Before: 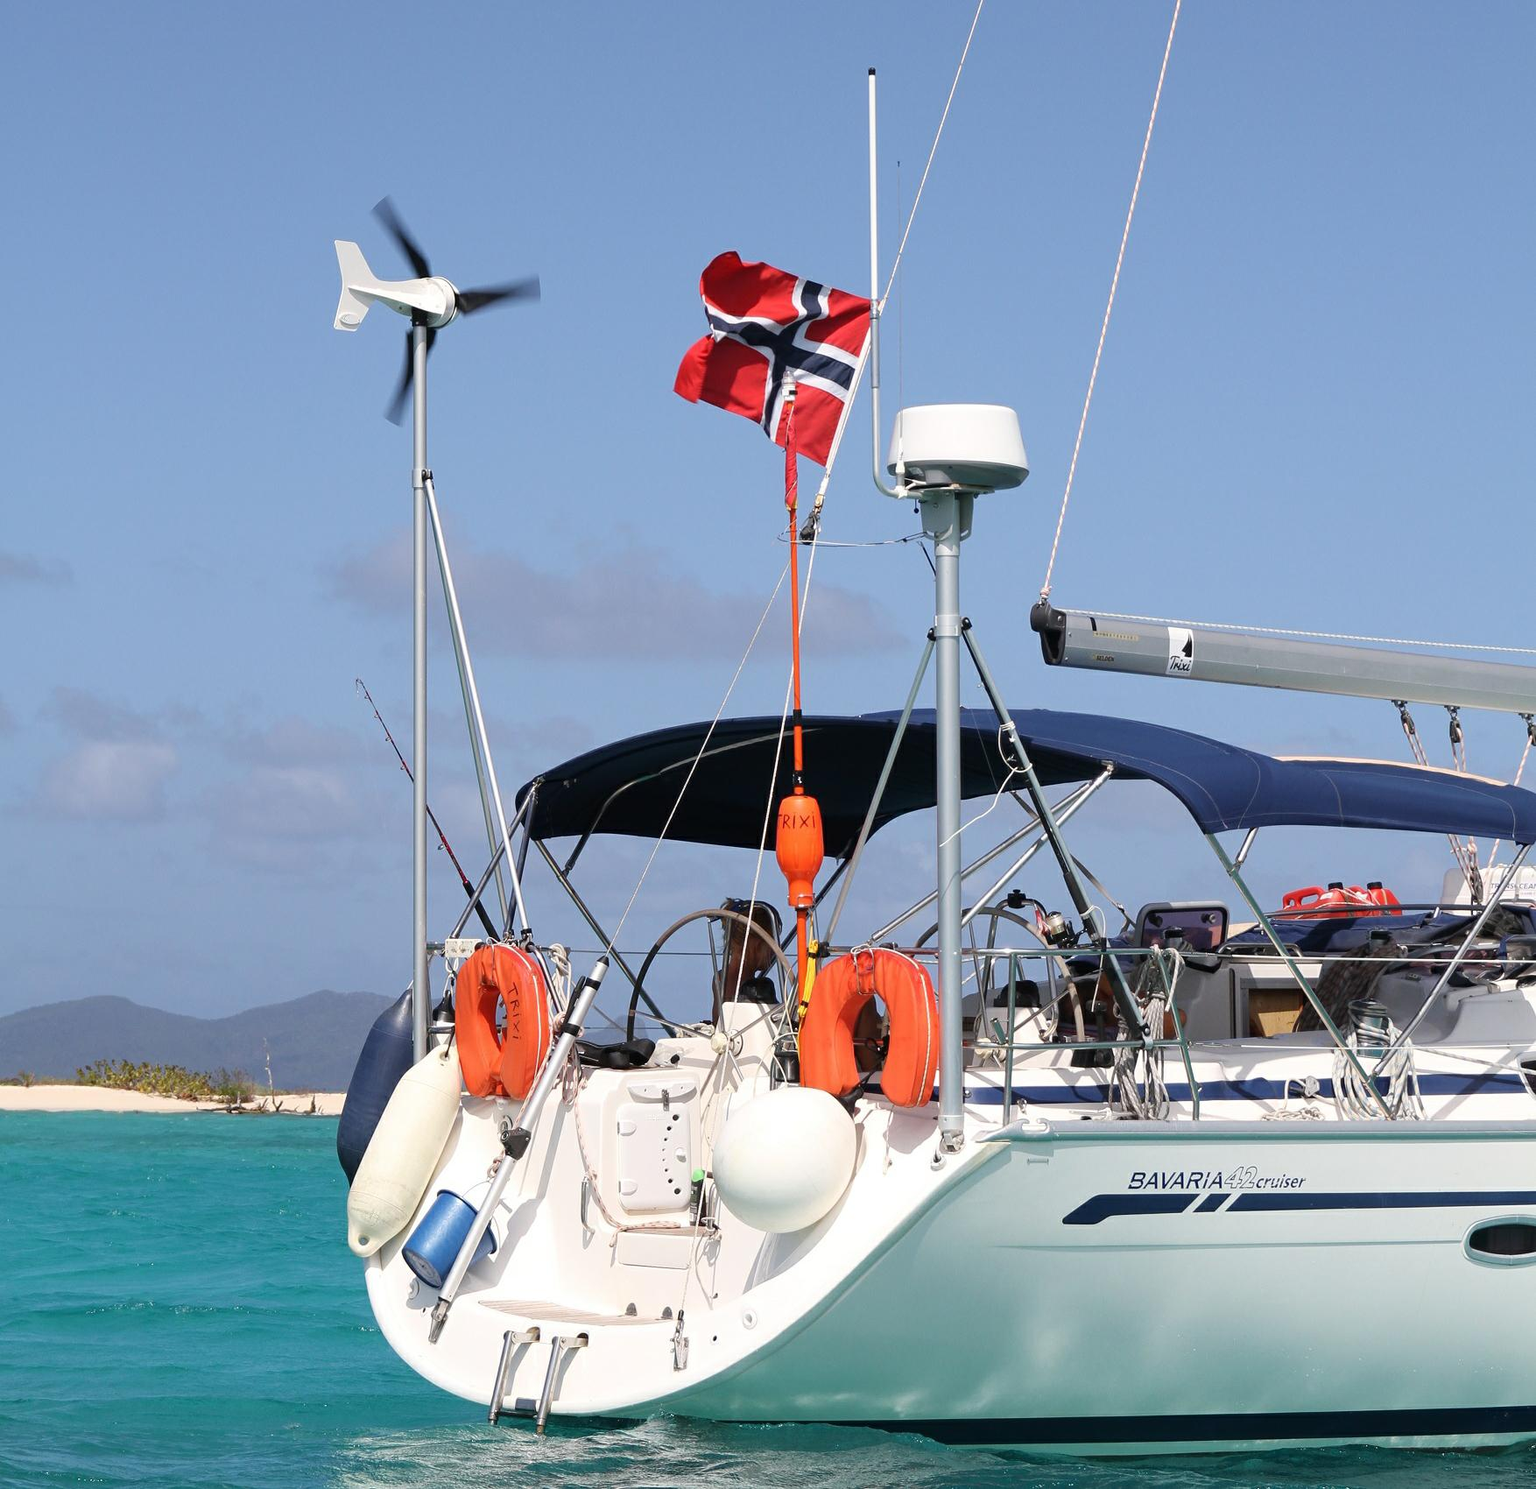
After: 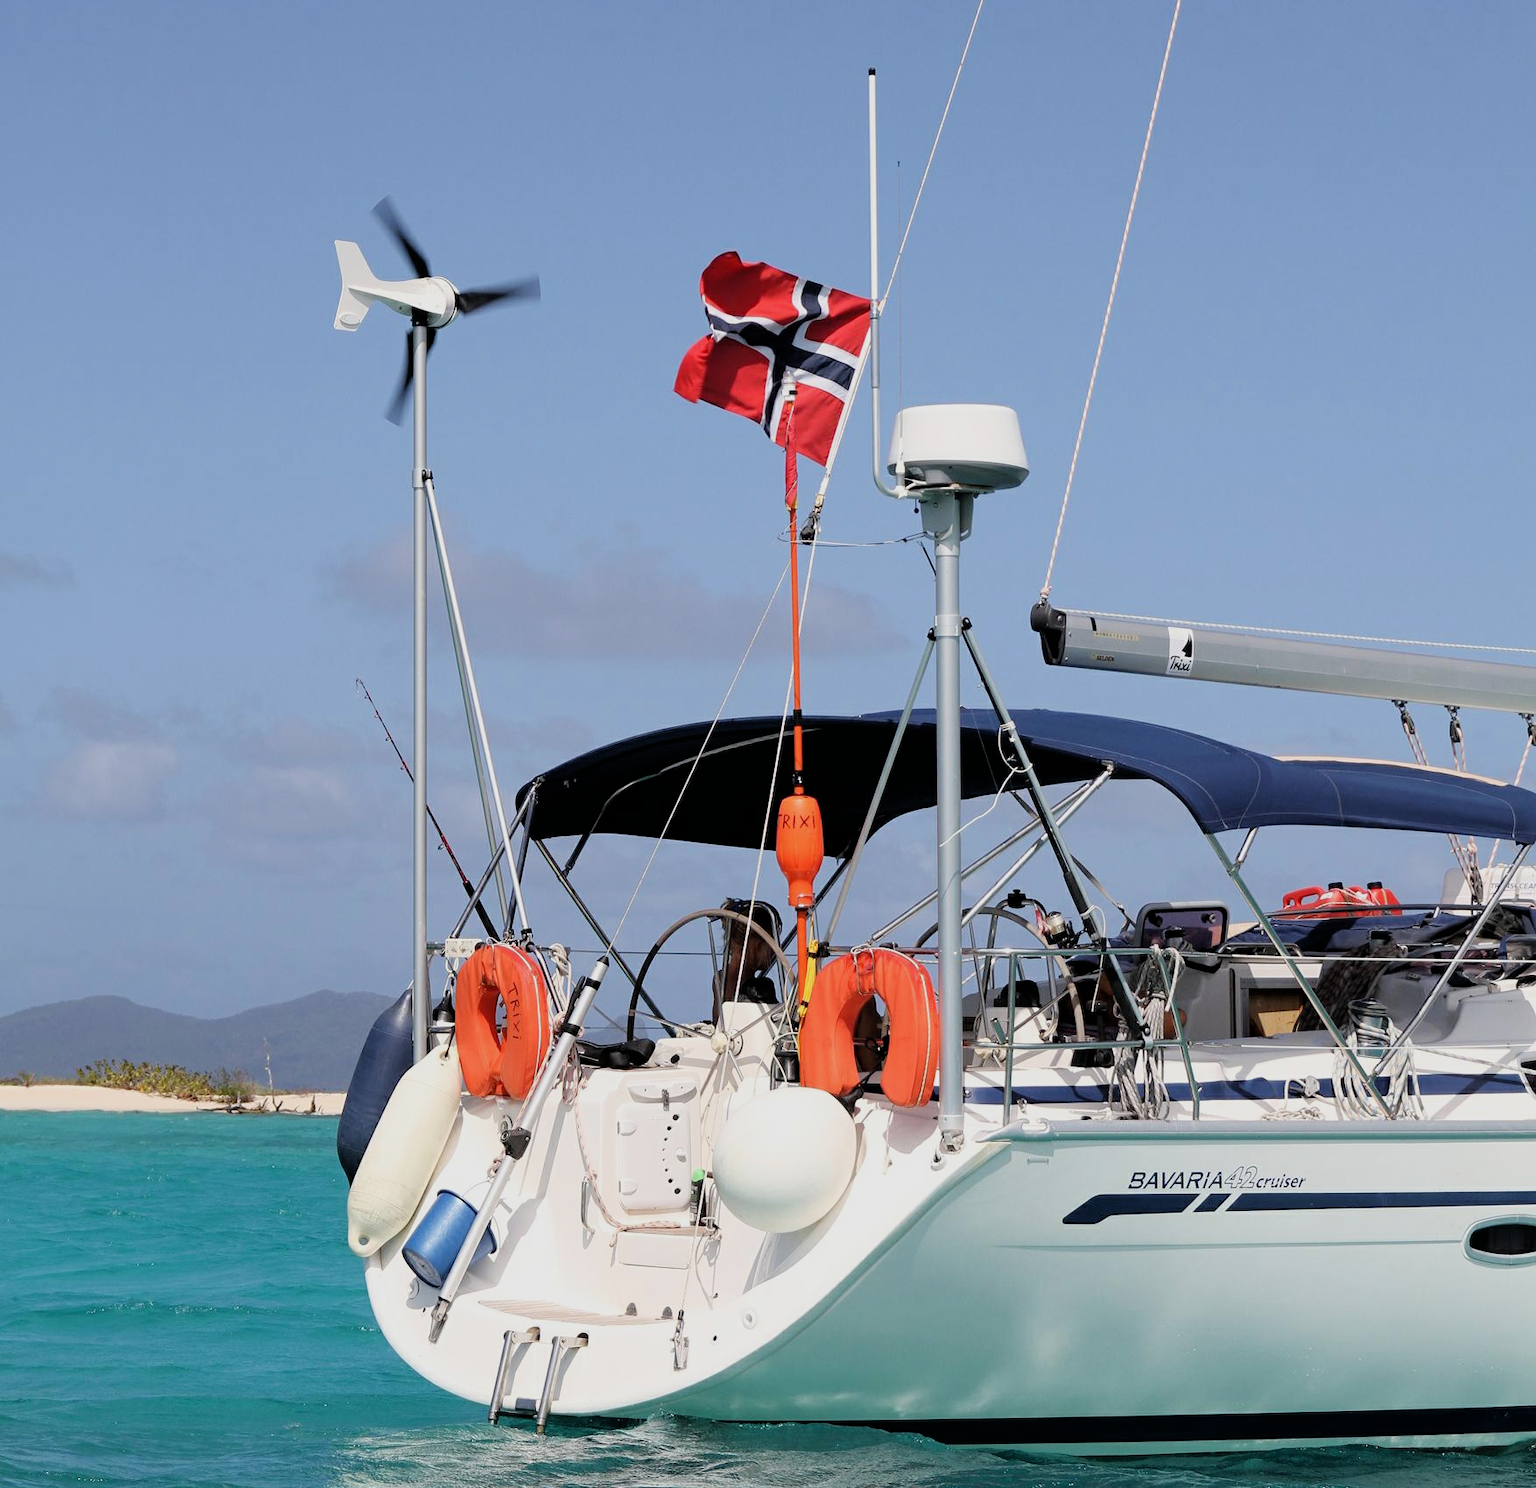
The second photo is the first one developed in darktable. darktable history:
filmic rgb: black relative exposure -5.83 EV, white relative exposure 3.39 EV, hardness 3.68
